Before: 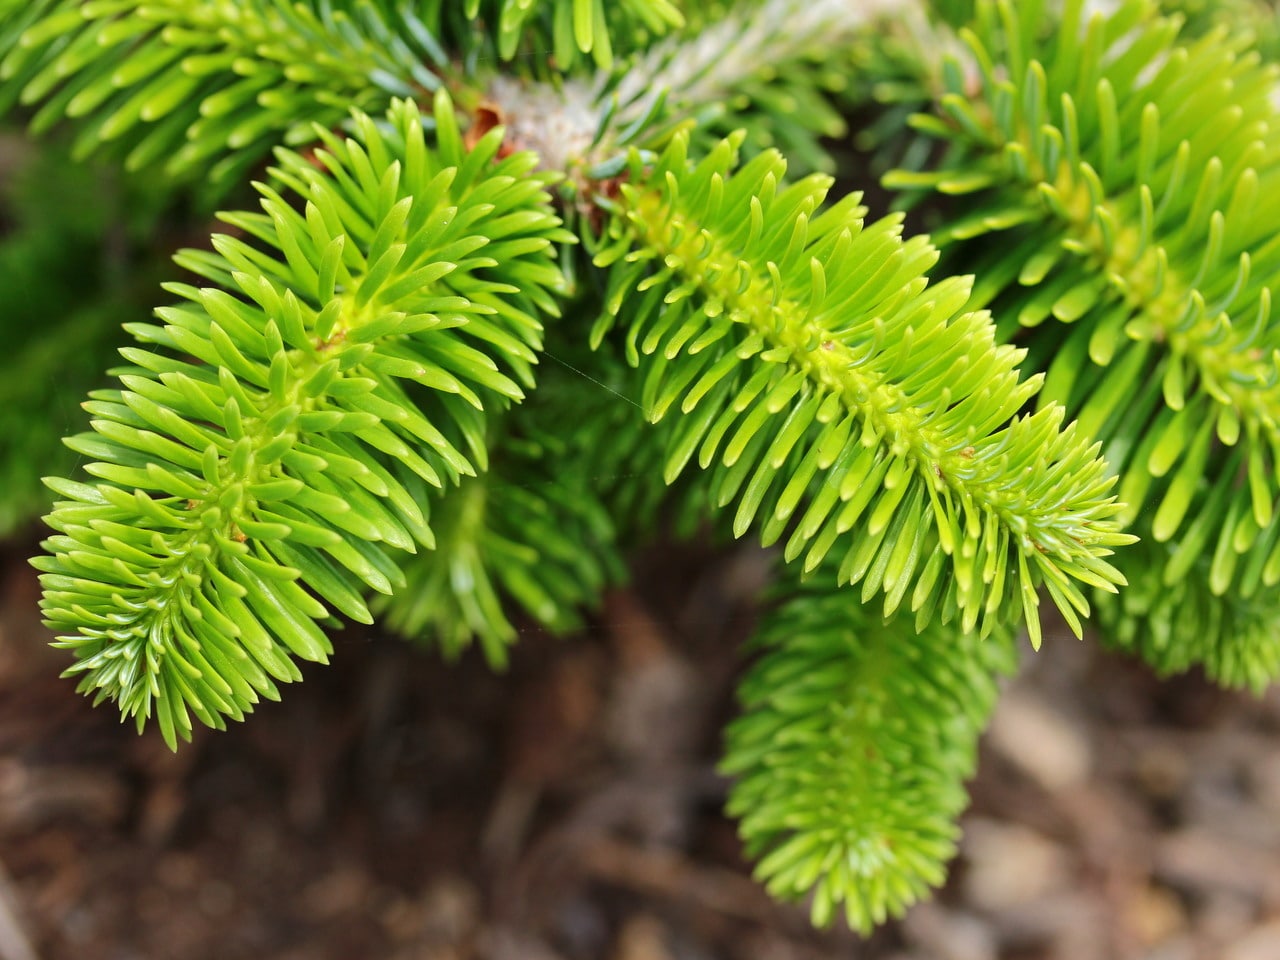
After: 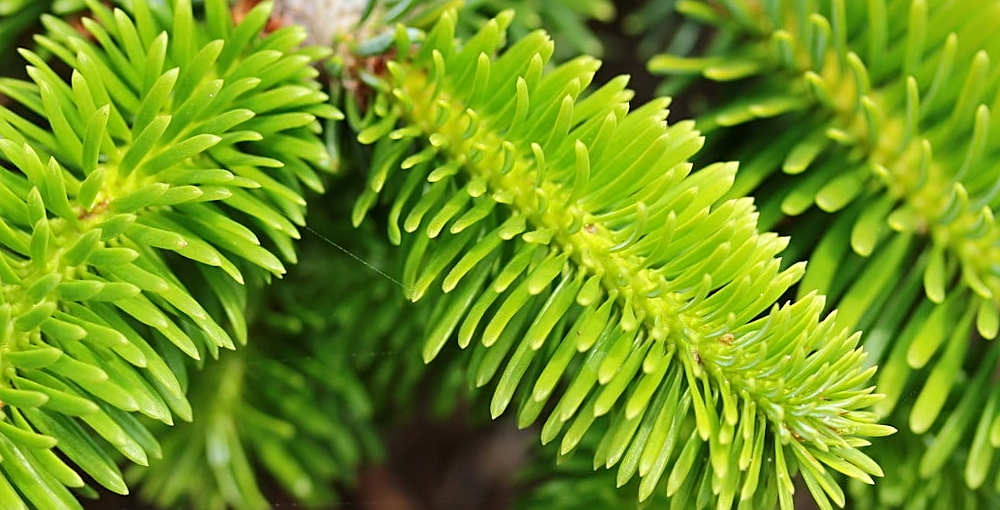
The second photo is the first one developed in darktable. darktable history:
white balance: emerald 1
sharpen: on, module defaults
rotate and perspective: rotation 1.57°, crop left 0.018, crop right 0.982, crop top 0.039, crop bottom 0.961
crop: left 18.38%, top 11.092%, right 2.134%, bottom 33.217%
